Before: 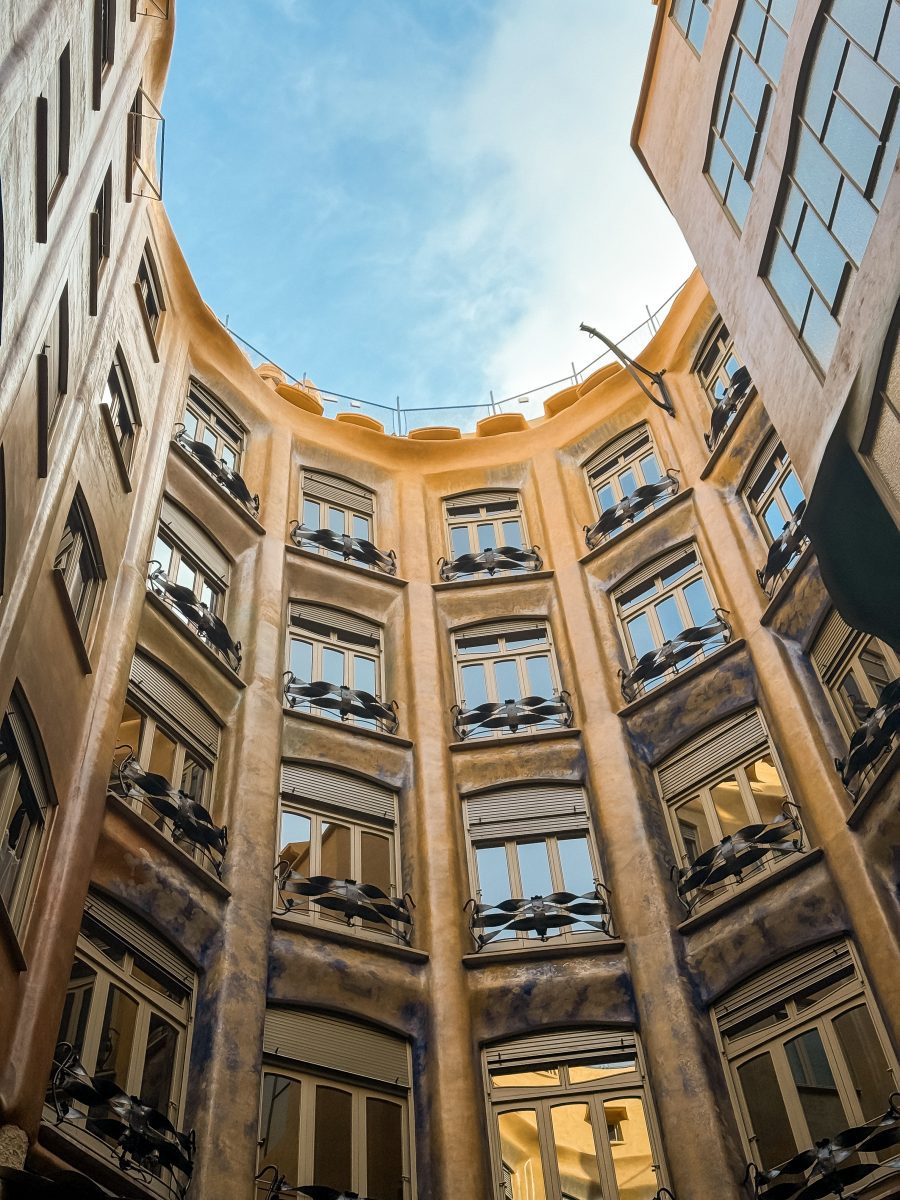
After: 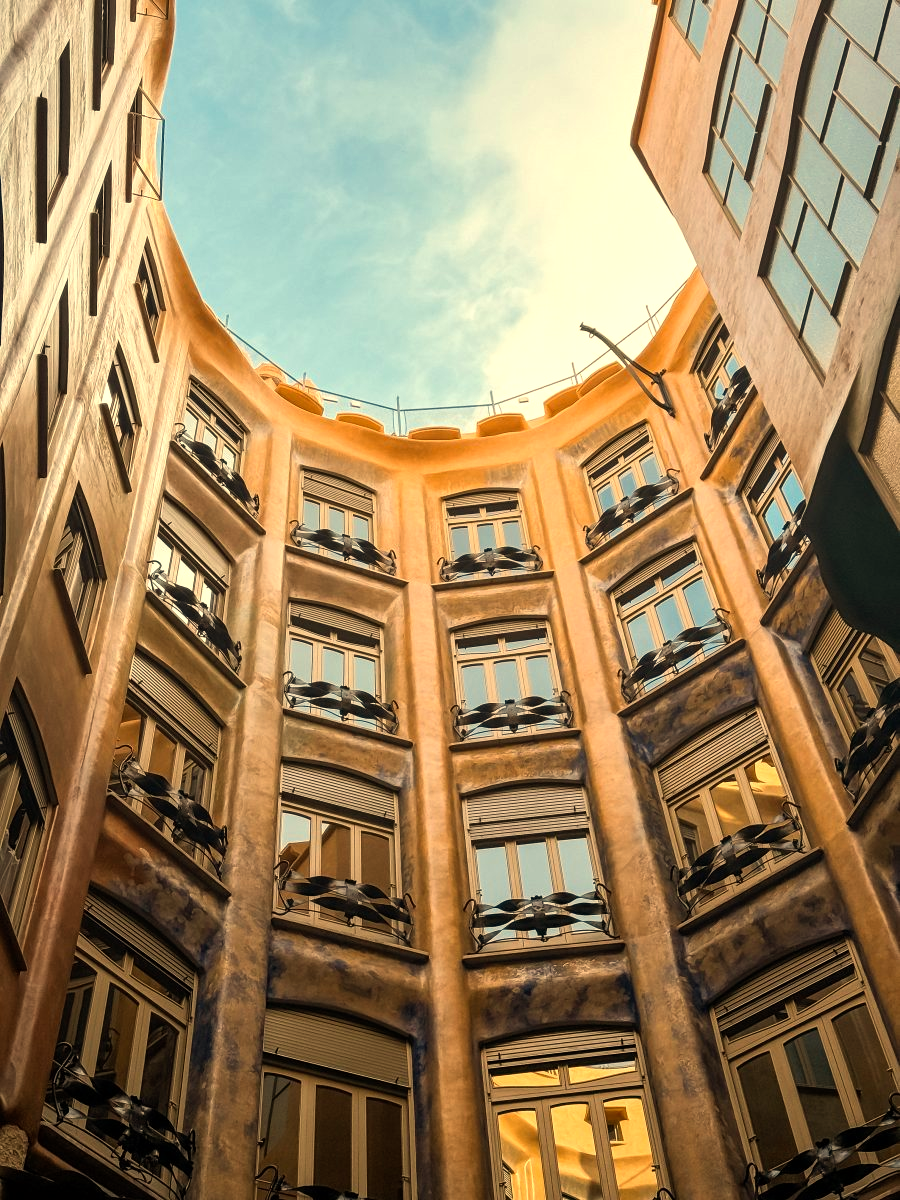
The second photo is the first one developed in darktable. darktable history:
white balance: red 1.123, blue 0.83
color balance: contrast 10%
